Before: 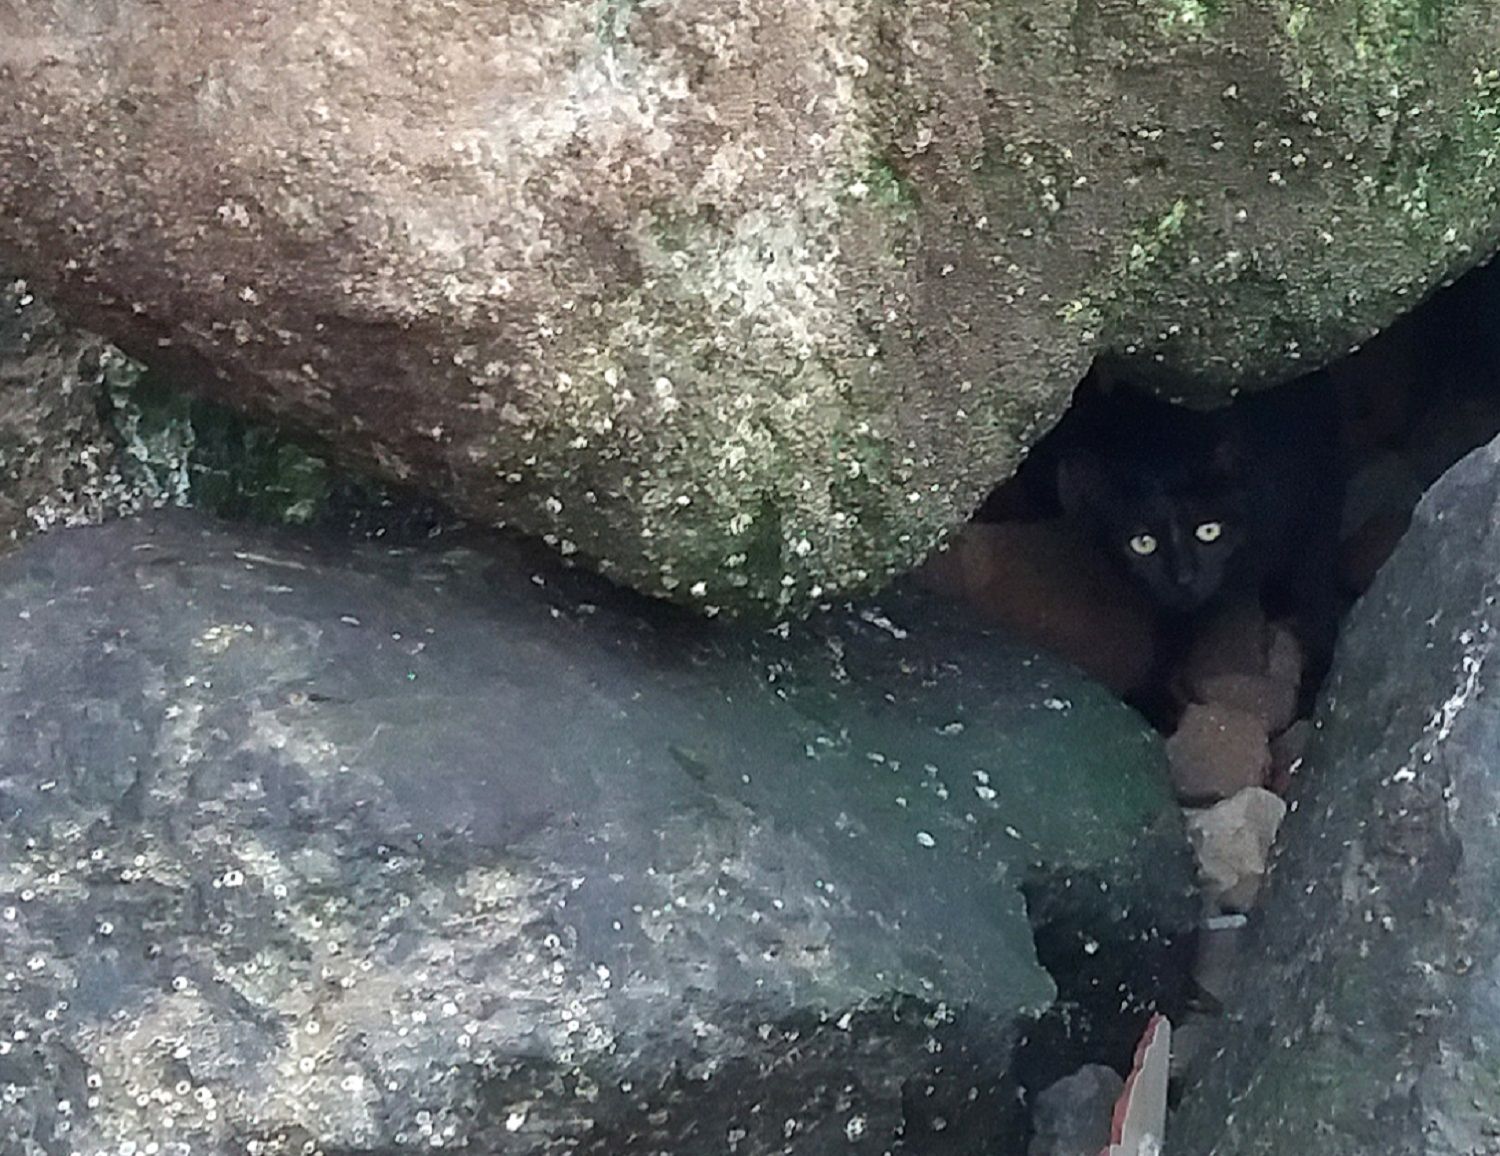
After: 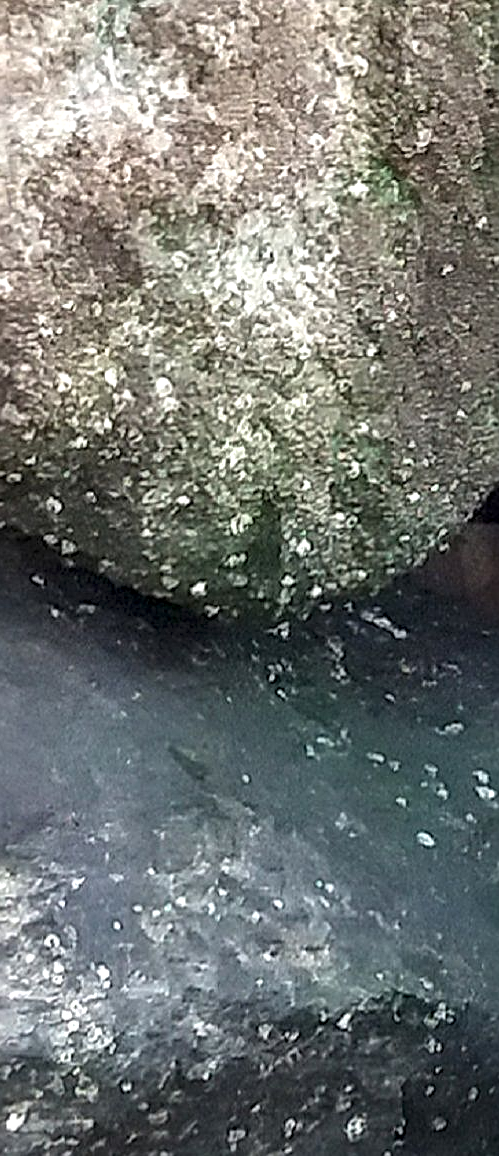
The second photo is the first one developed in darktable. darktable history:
local contrast: highlights 61%, detail 143%, midtone range 0.428
sharpen: on, module defaults
crop: left 33.36%, right 33.36%
